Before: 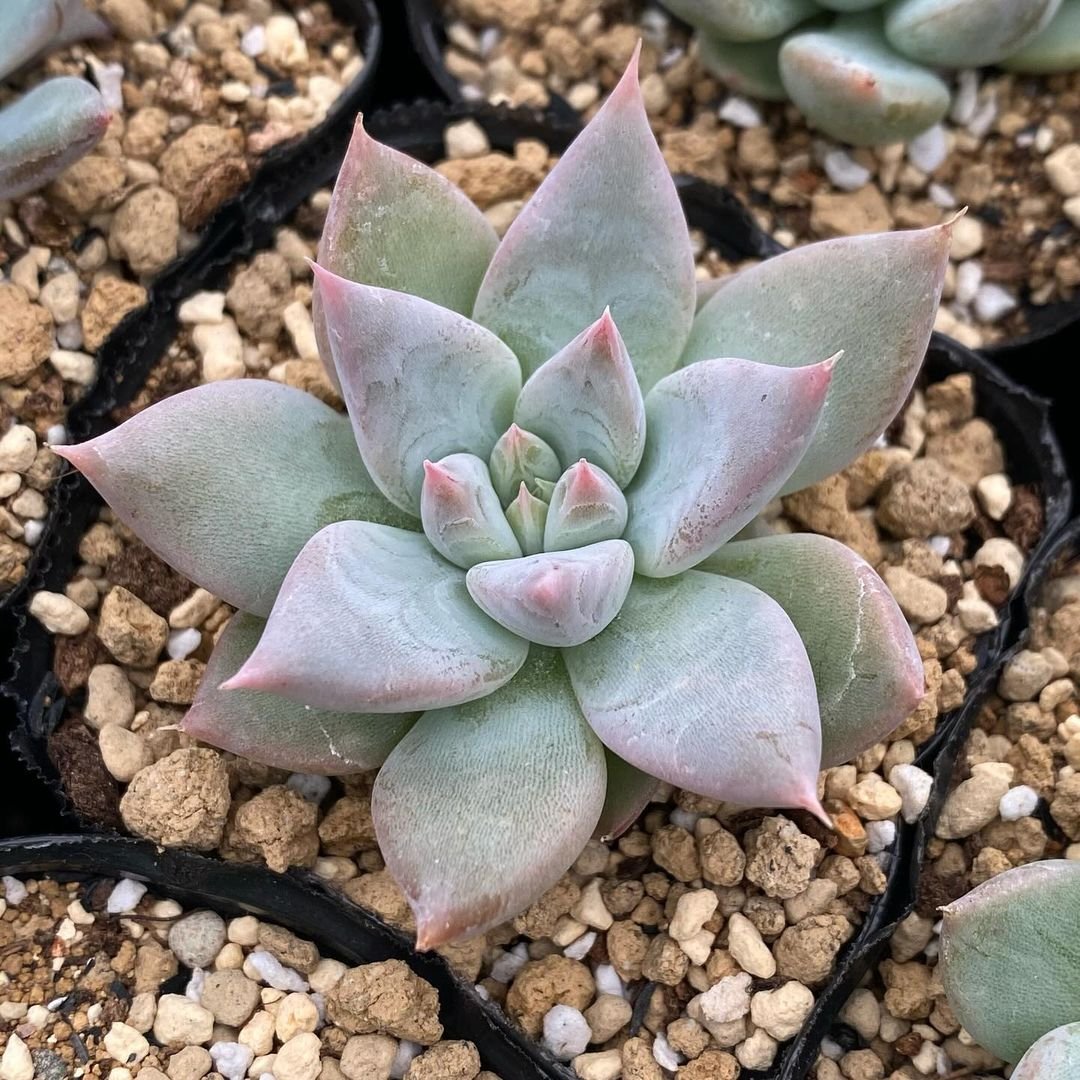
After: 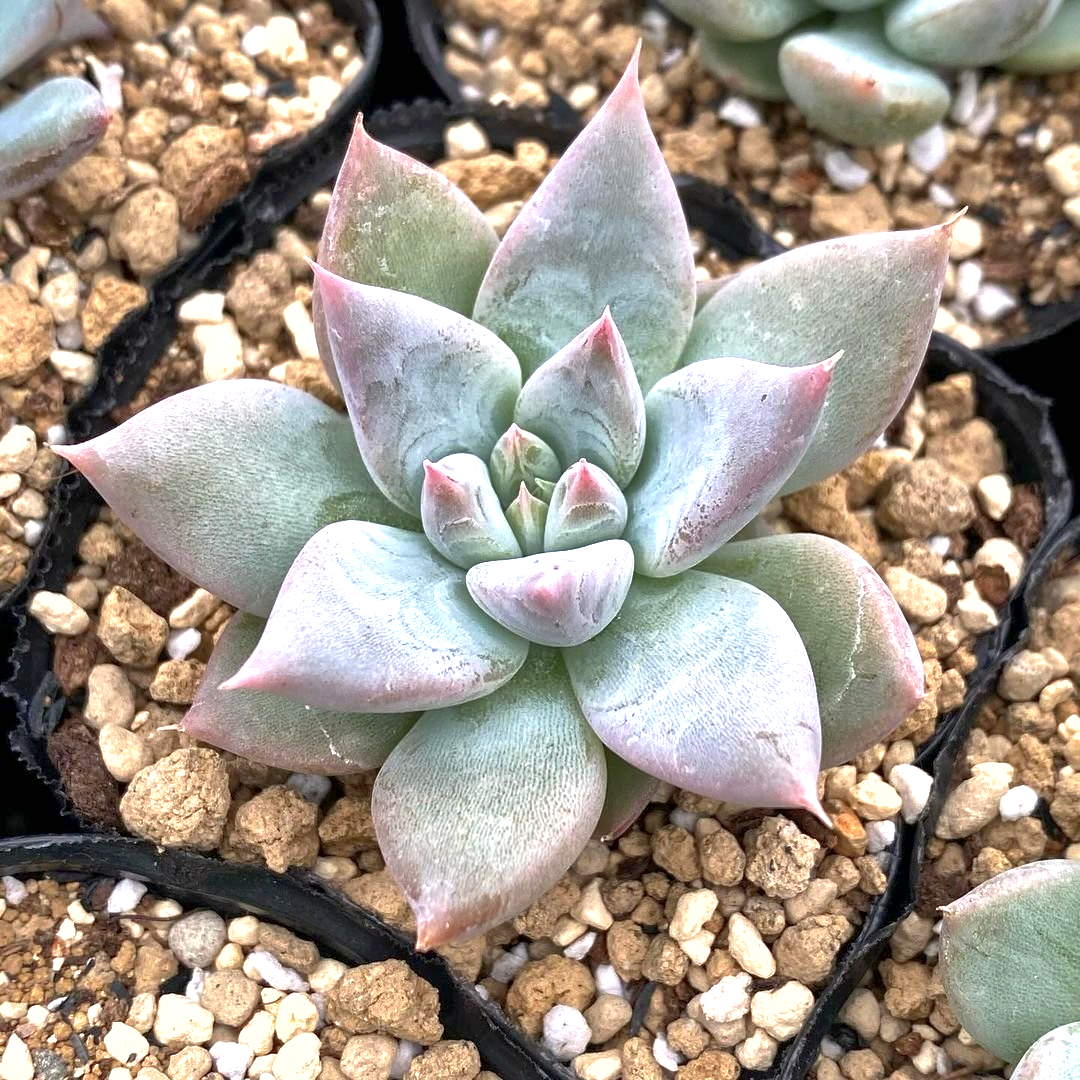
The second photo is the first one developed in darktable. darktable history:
exposure: exposure 0.703 EV, compensate highlight preservation false
shadows and highlights: on, module defaults
local contrast: mode bilateral grid, contrast 20, coarseness 51, detail 144%, midtone range 0.2
